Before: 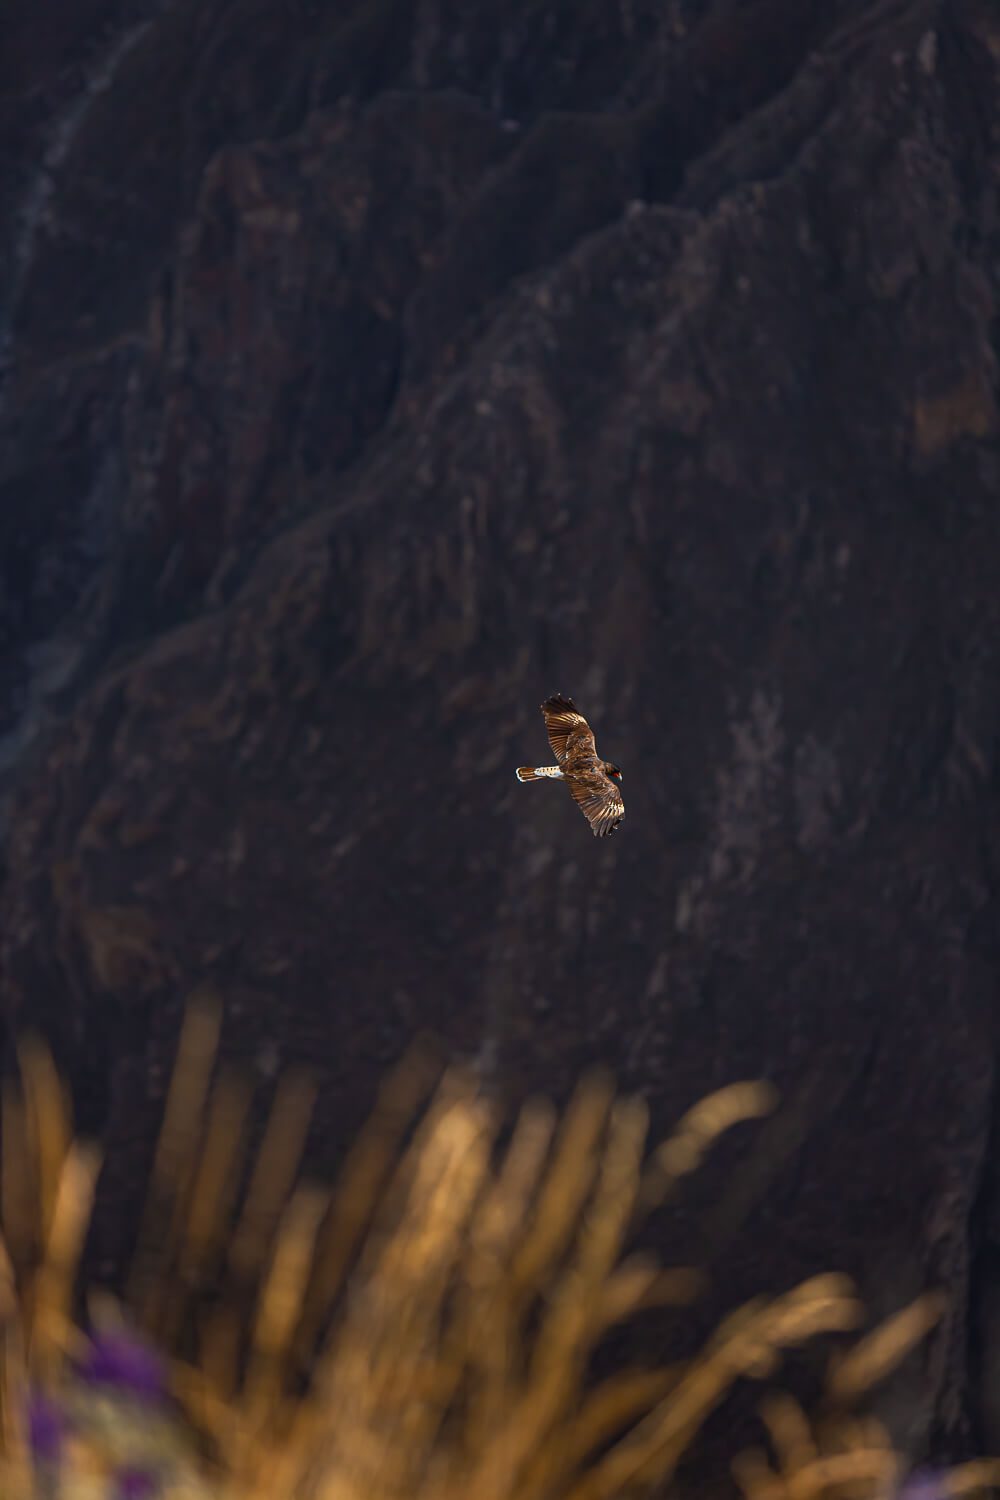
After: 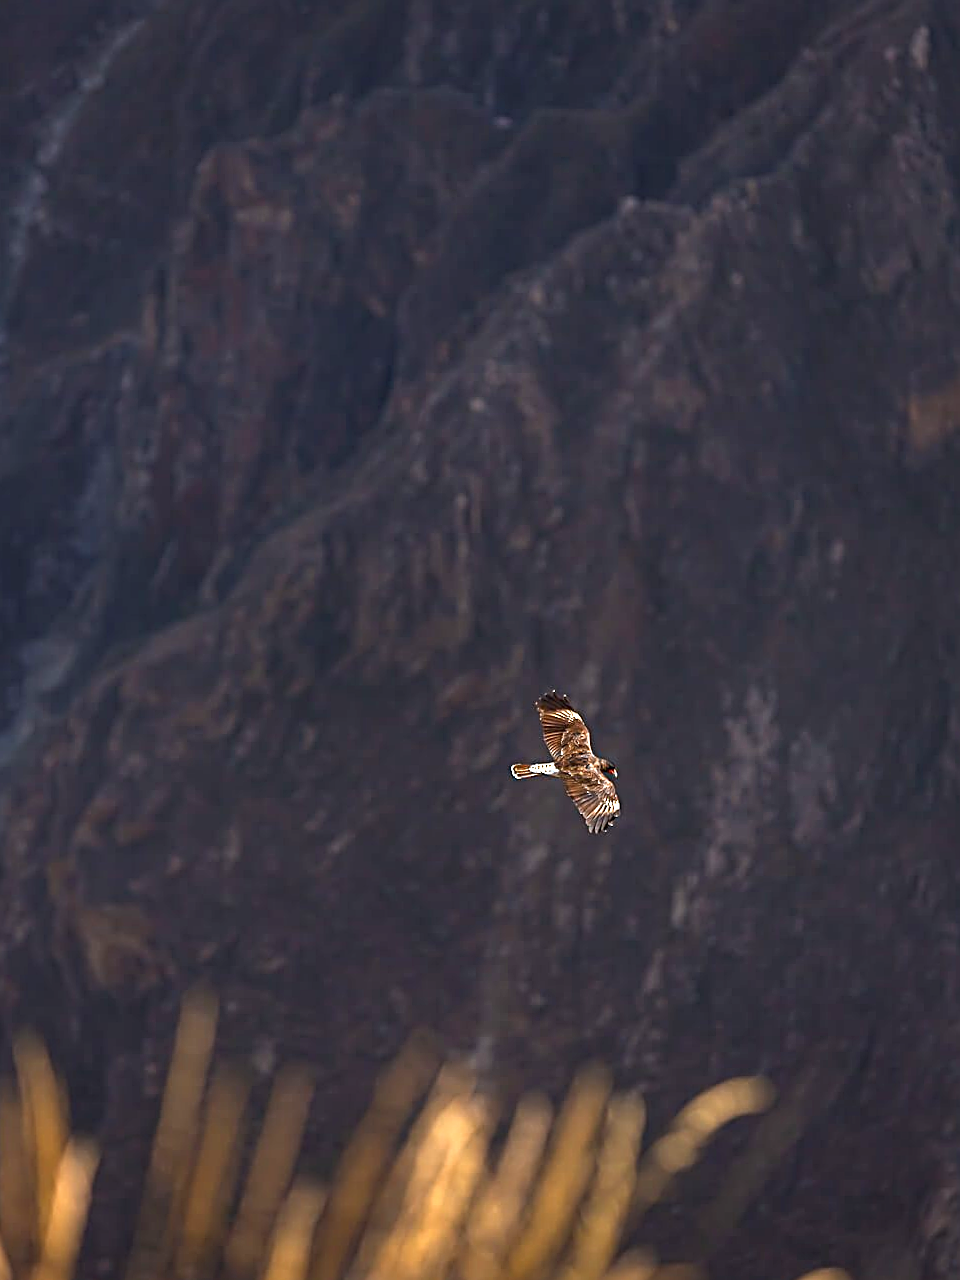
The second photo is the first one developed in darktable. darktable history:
crop and rotate: angle 0.2°, left 0.275%, right 3.127%, bottom 14.18%
exposure: black level correction 0, exposure 1.1 EV, compensate exposure bias true, compensate highlight preservation false
sharpen: radius 2.676, amount 0.669
